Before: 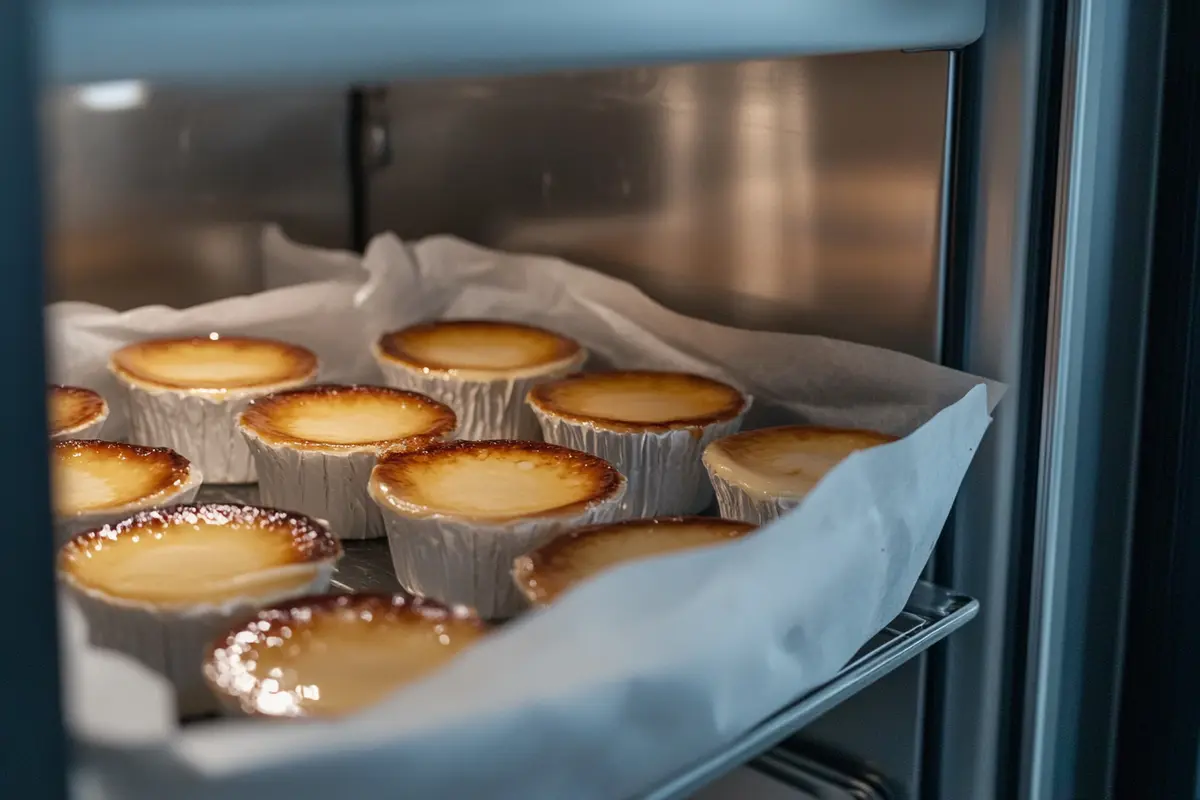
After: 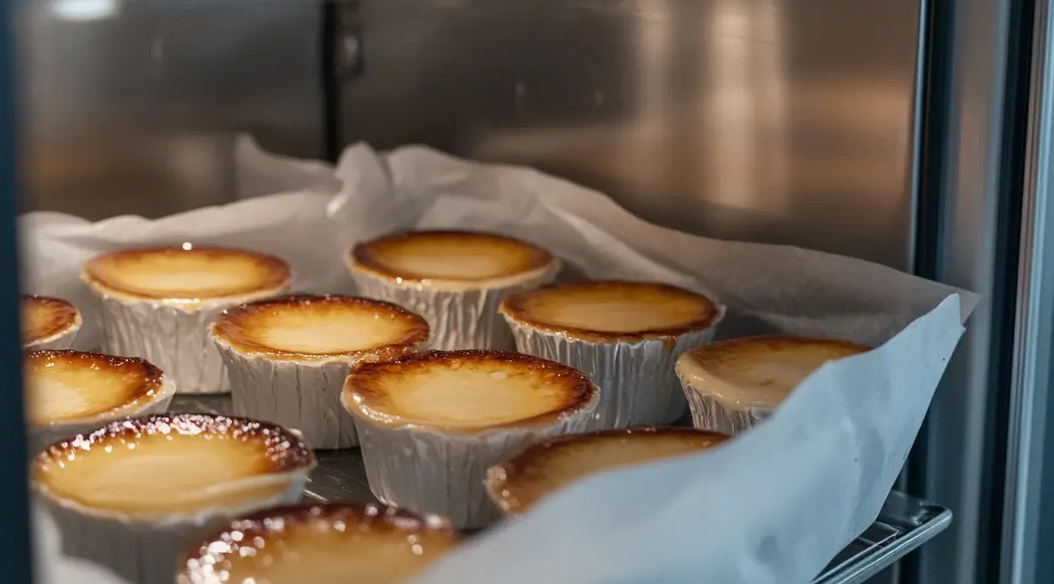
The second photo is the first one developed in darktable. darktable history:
crop and rotate: left 2.33%, top 11.278%, right 9.764%, bottom 15.671%
